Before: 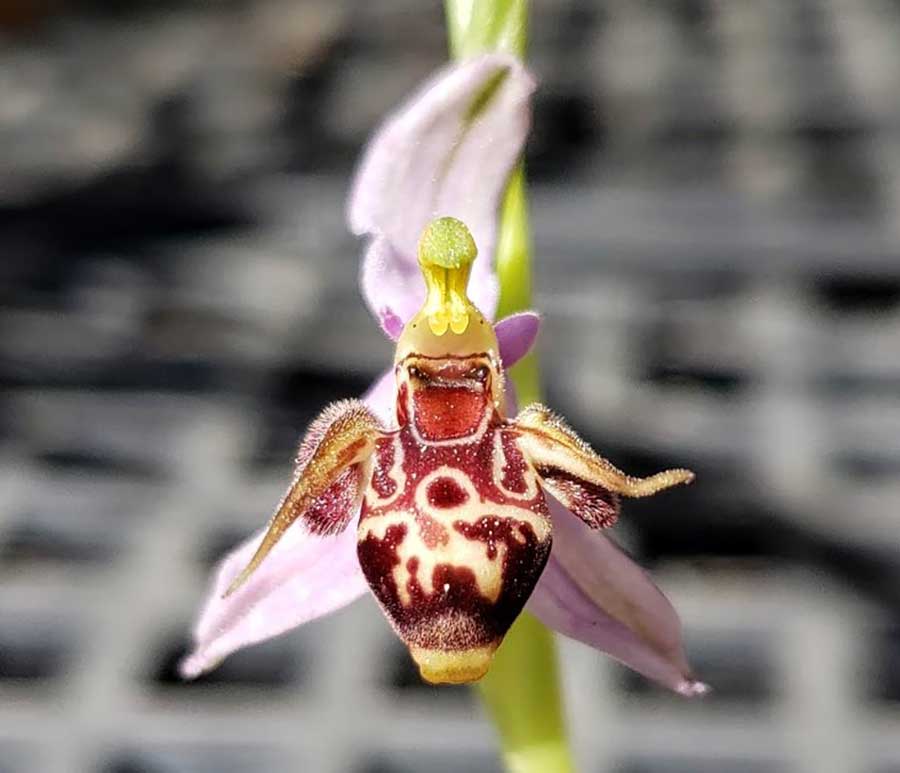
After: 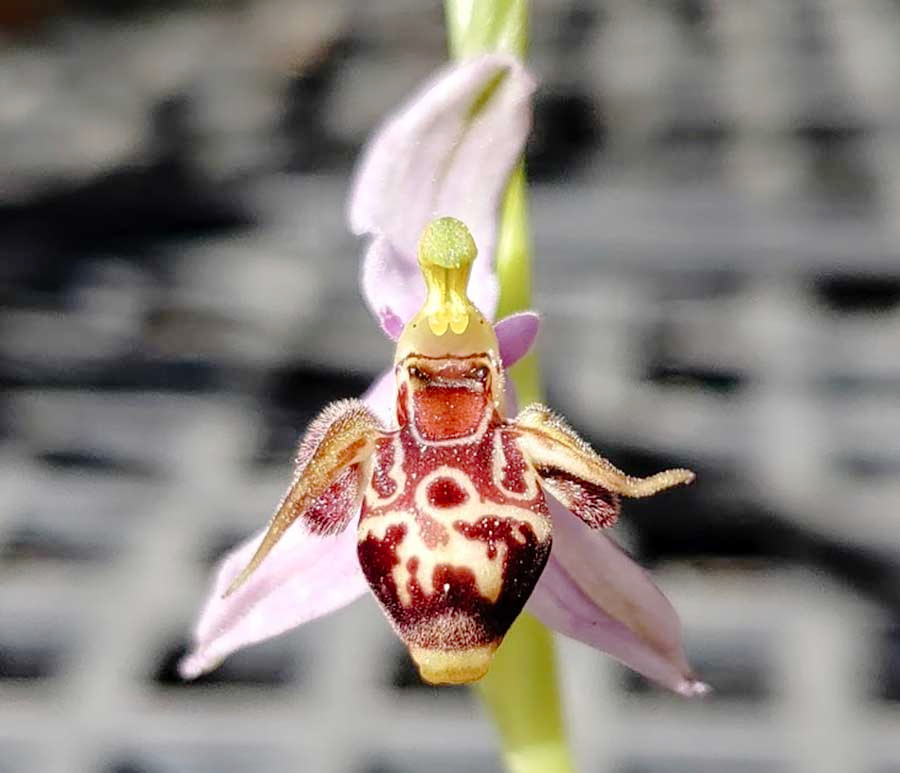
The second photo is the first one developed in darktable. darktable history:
tone curve: curves: ch0 [(0, 0) (0.003, 0.003) (0.011, 0.014) (0.025, 0.027) (0.044, 0.044) (0.069, 0.064) (0.1, 0.108) (0.136, 0.153) (0.177, 0.208) (0.224, 0.275) (0.277, 0.349) (0.335, 0.422) (0.399, 0.492) (0.468, 0.557) (0.543, 0.617) (0.623, 0.682) (0.709, 0.745) (0.801, 0.826) (0.898, 0.916) (1, 1)], preserve colors none
